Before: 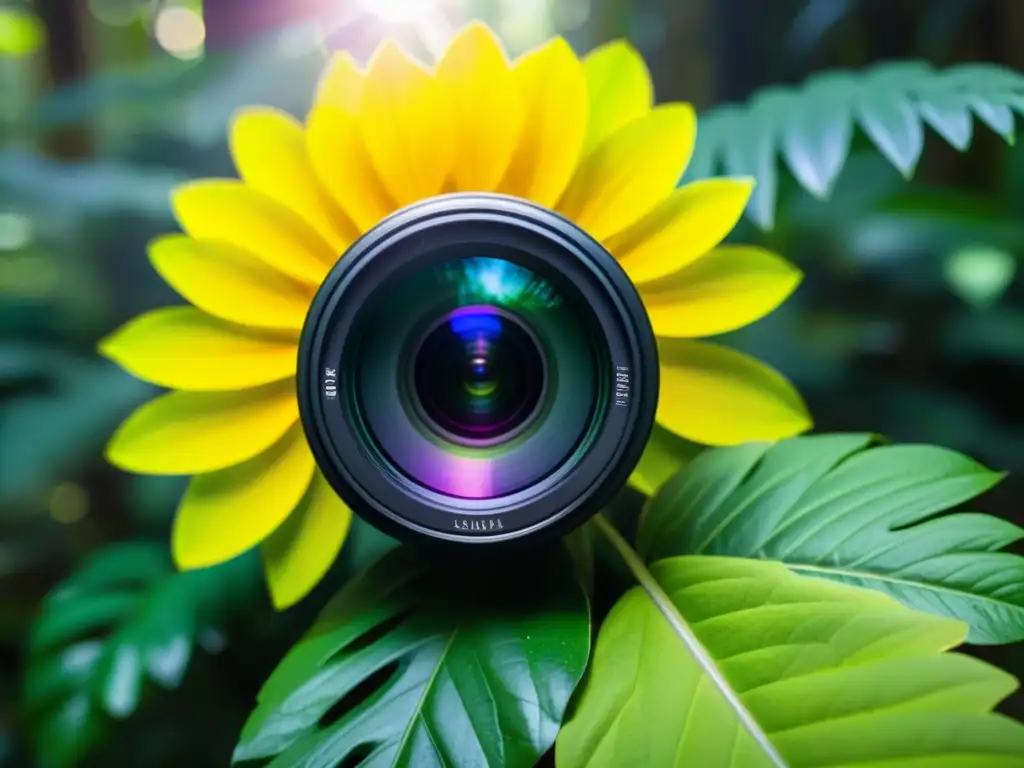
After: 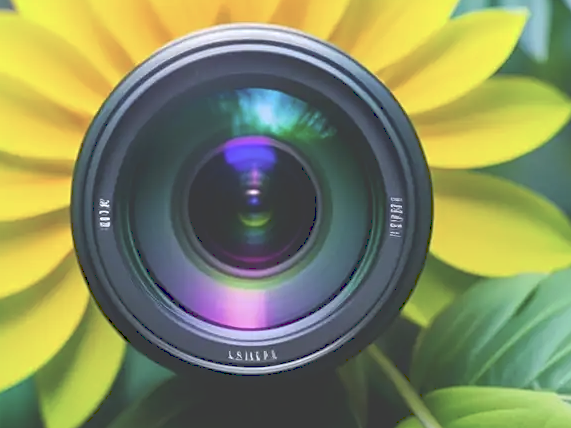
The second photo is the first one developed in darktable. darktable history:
crop and rotate: left 22.13%, top 22.054%, right 22.026%, bottom 22.102%
sharpen: radius 1.864, amount 0.398, threshold 1.271
tone curve: curves: ch0 [(0, 0) (0.003, 0.238) (0.011, 0.238) (0.025, 0.242) (0.044, 0.256) (0.069, 0.277) (0.1, 0.294) (0.136, 0.315) (0.177, 0.345) (0.224, 0.379) (0.277, 0.419) (0.335, 0.463) (0.399, 0.511) (0.468, 0.566) (0.543, 0.627) (0.623, 0.687) (0.709, 0.75) (0.801, 0.824) (0.898, 0.89) (1, 1)], preserve colors none
